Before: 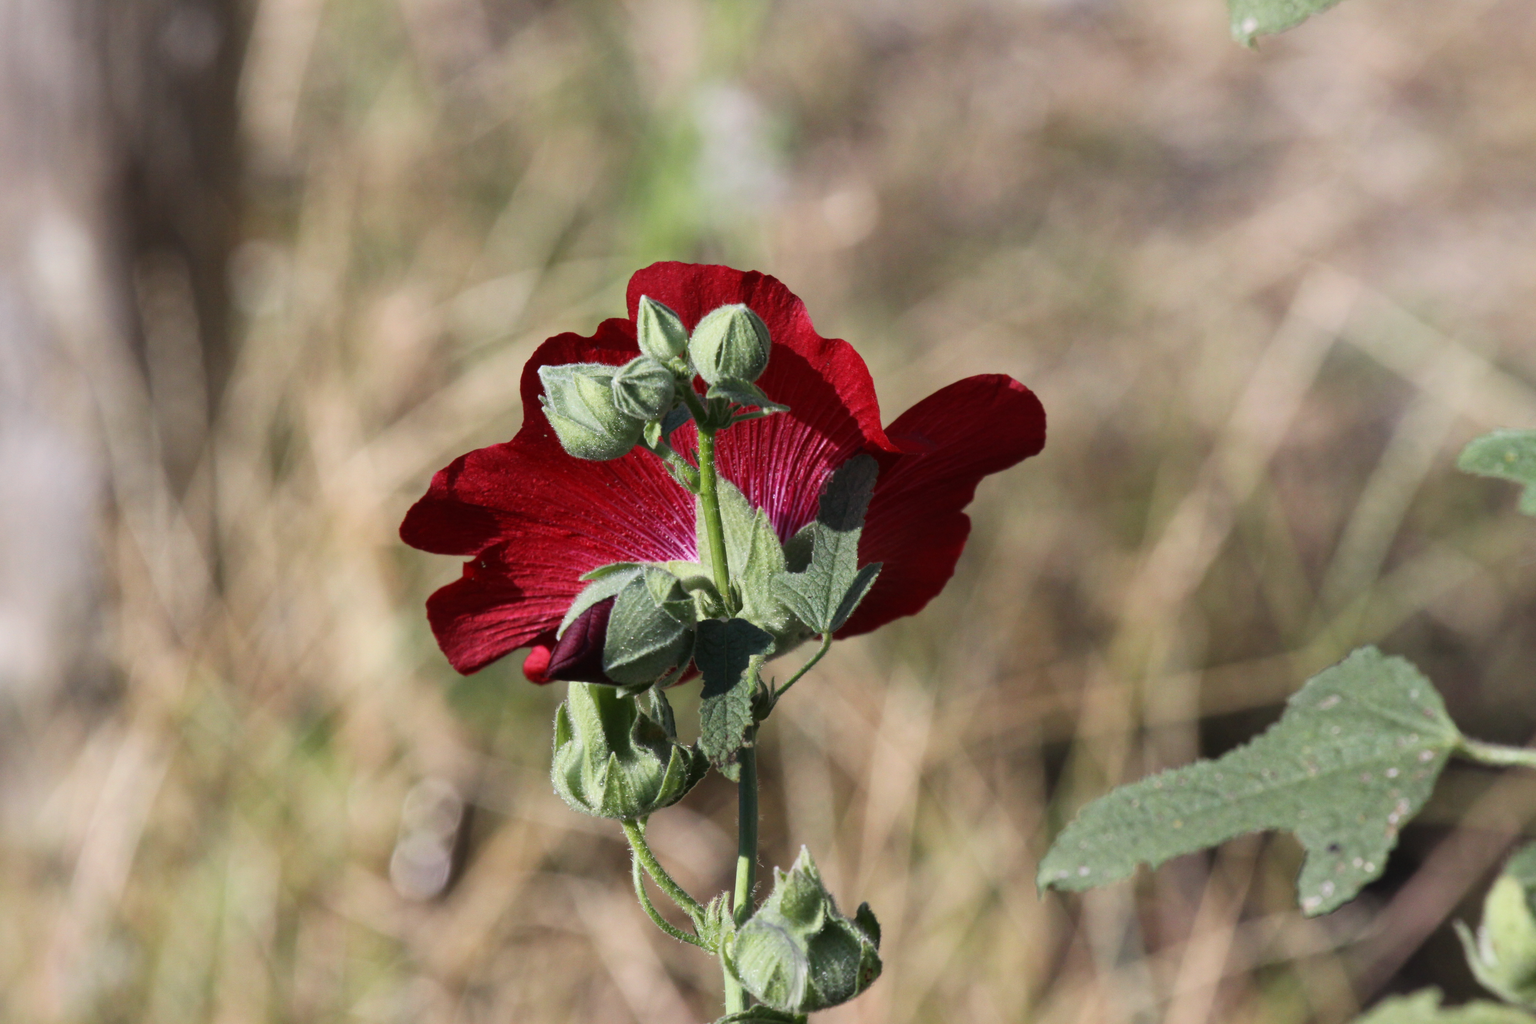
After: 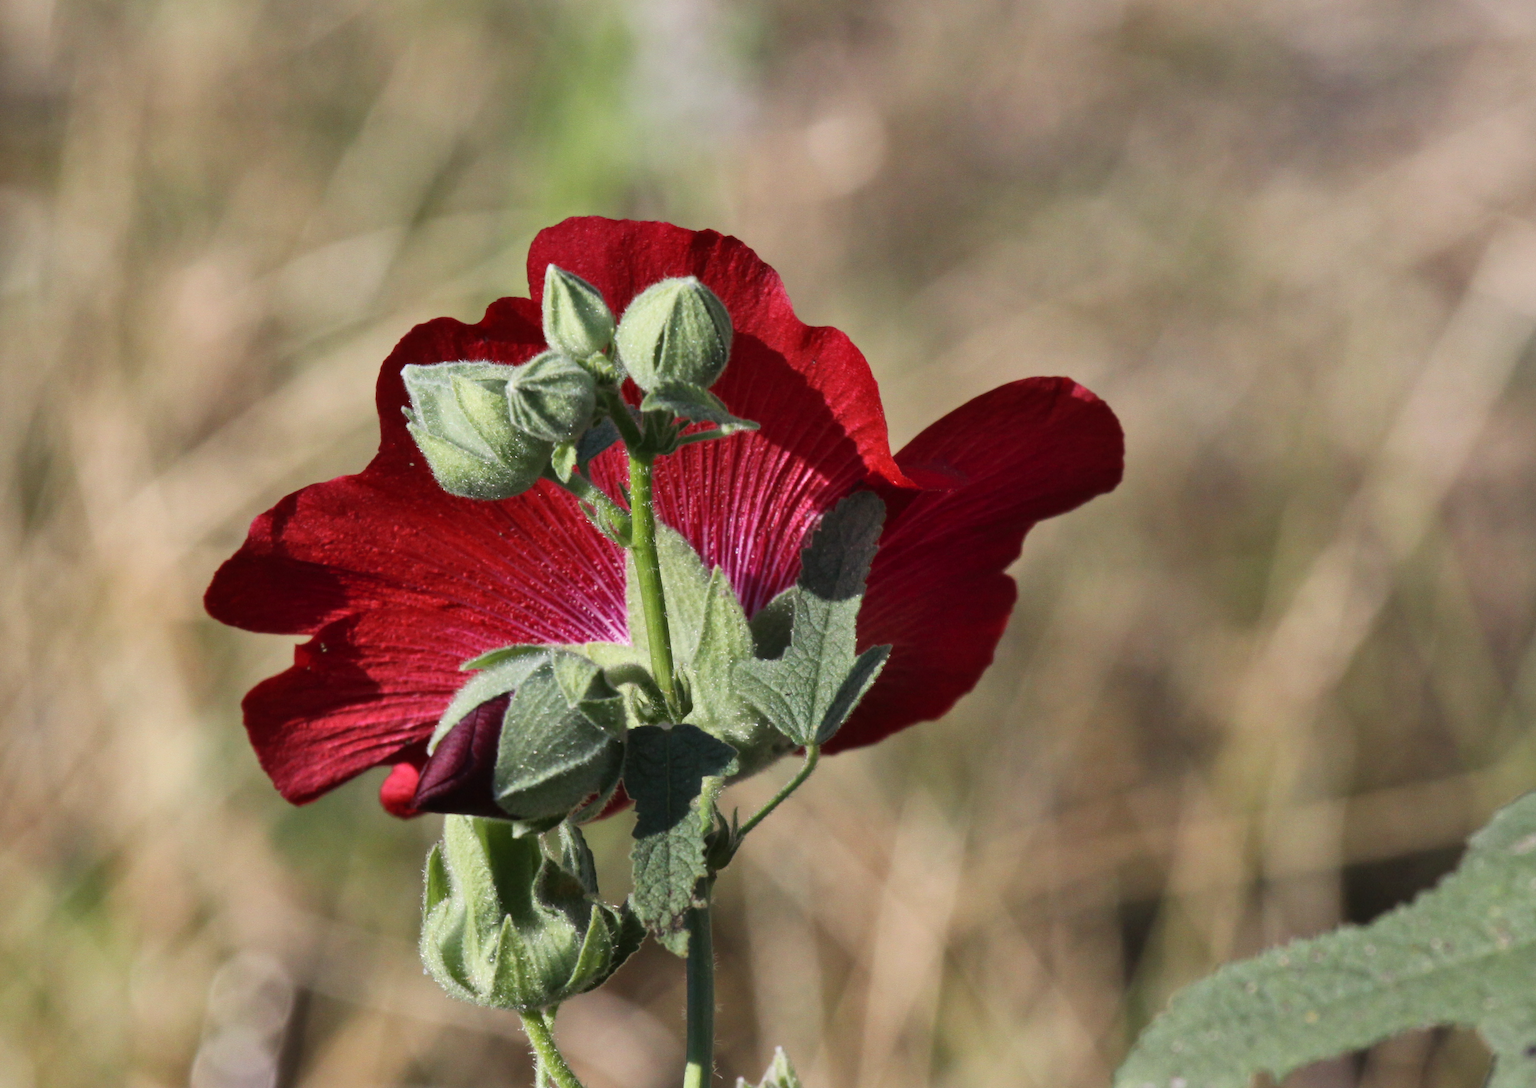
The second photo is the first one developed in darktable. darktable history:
color calibration: x 0.341, y 0.355, temperature 5150.58 K
crop and rotate: left 16.689%, top 10.704%, right 13.036%, bottom 14.566%
shadows and highlights: soften with gaussian
